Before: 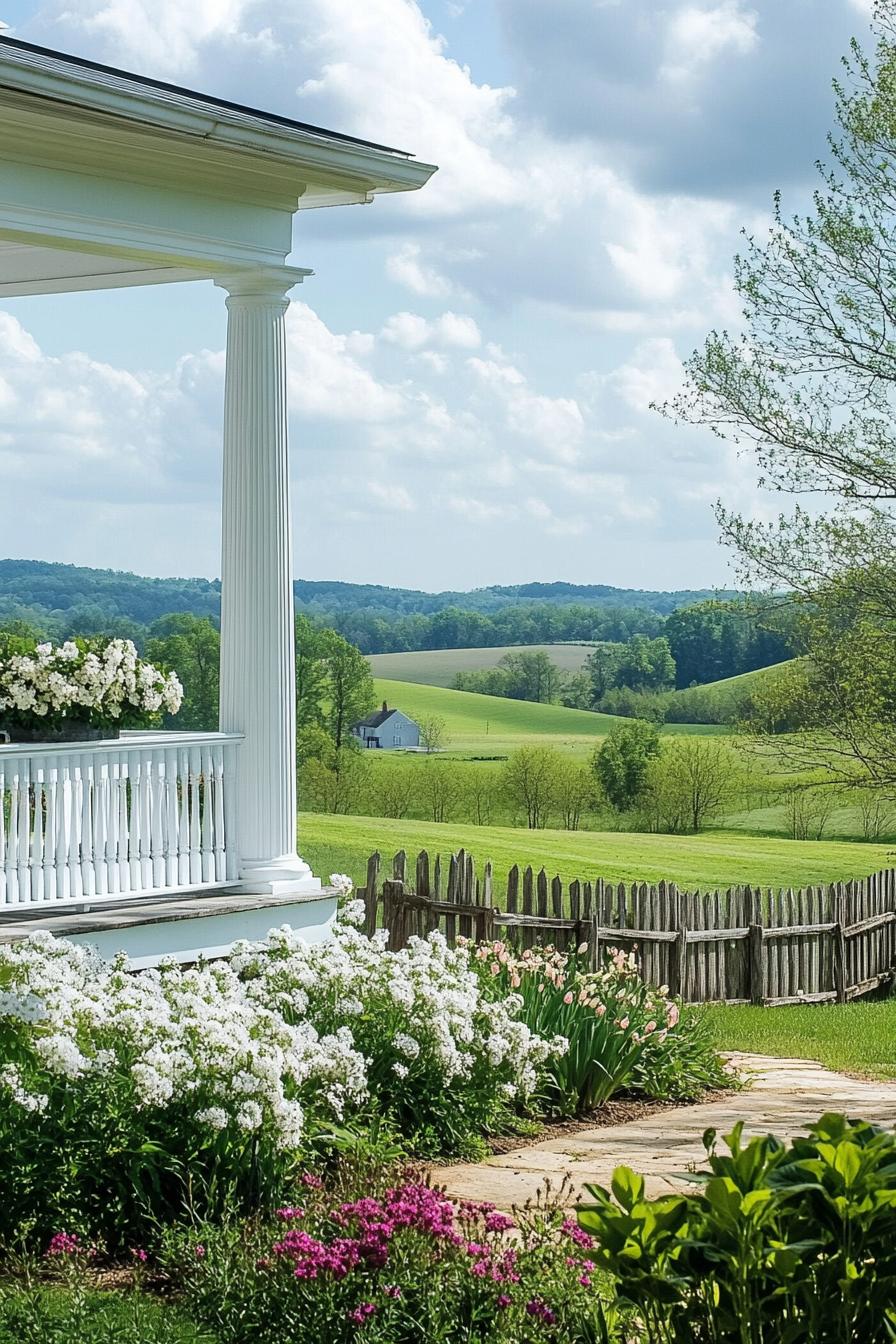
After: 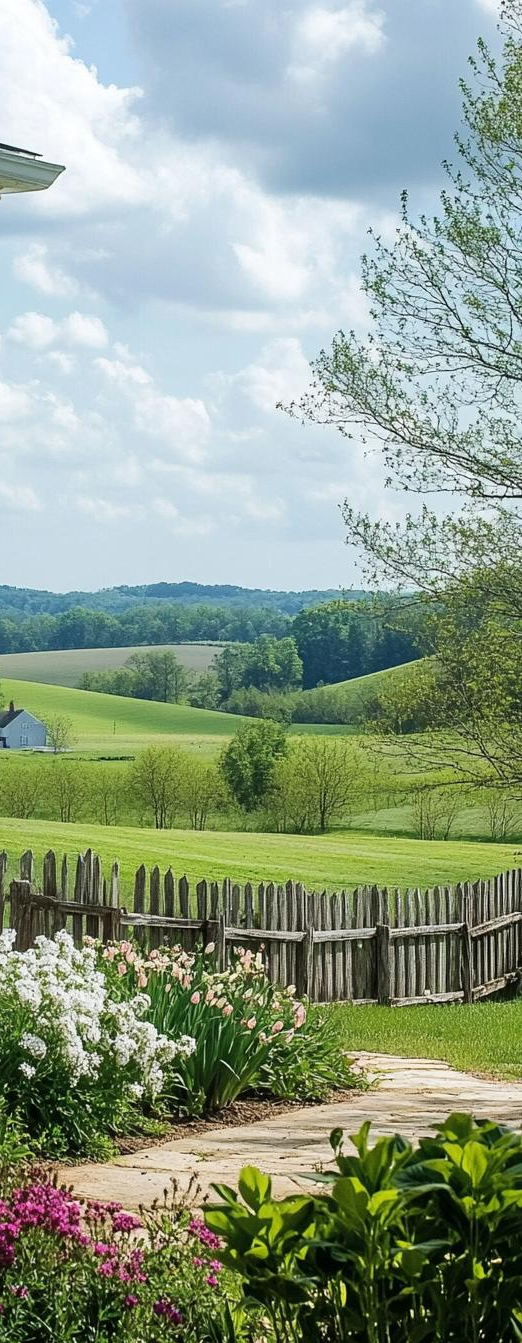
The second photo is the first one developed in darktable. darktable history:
crop: left 41.655%
